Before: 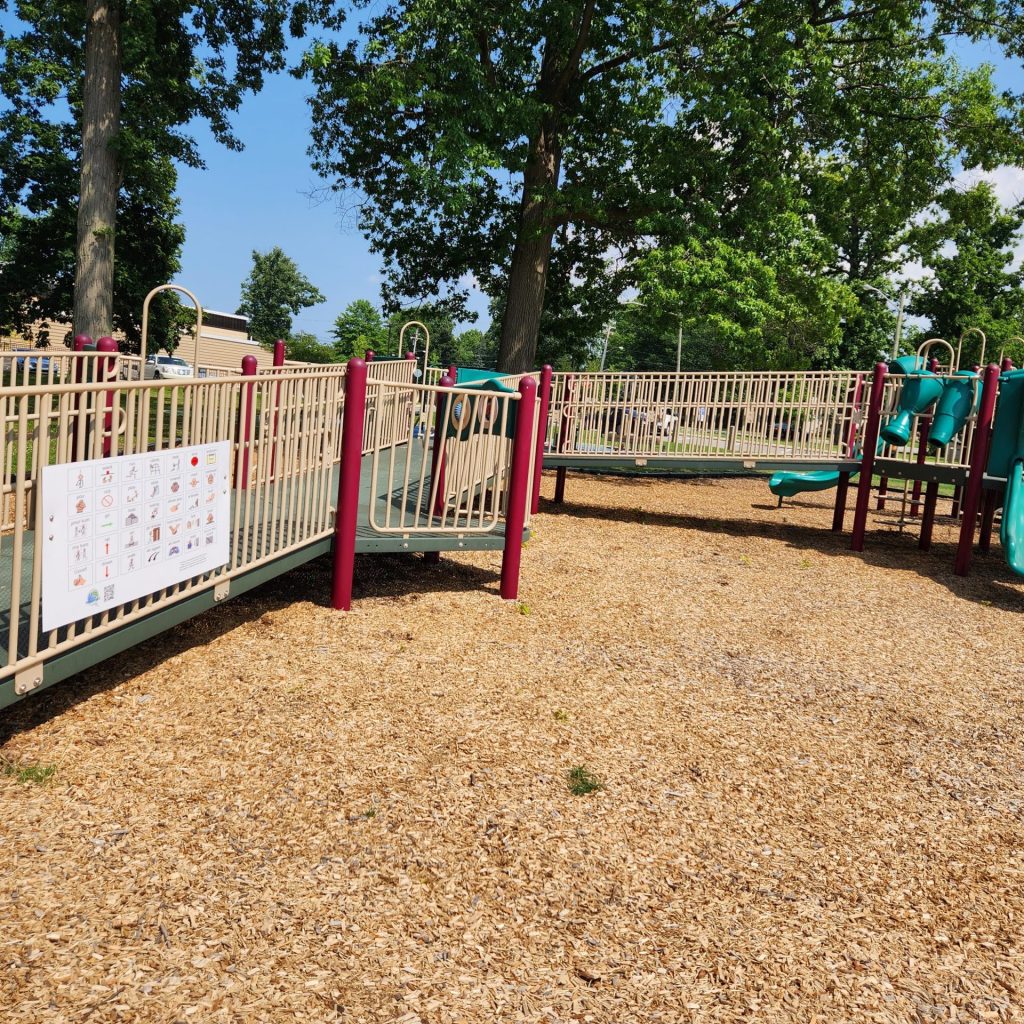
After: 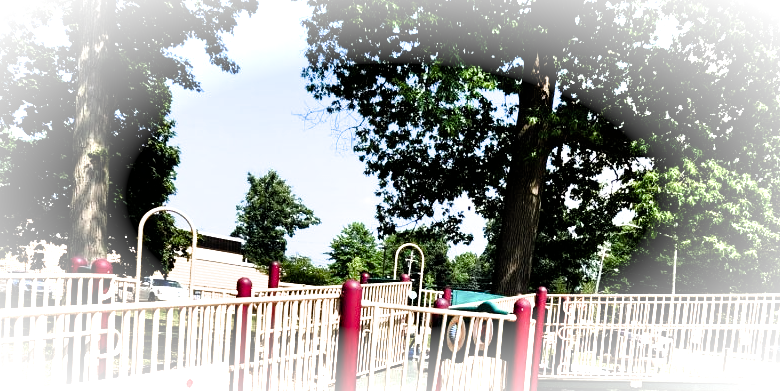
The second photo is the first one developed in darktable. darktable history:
exposure: black level correction 0, exposure 0.587 EV, compensate highlight preservation false
filmic rgb: black relative exposure -8.3 EV, white relative exposure 2.21 EV, threshold 2.99 EV, hardness 7.19, latitude 85.8%, contrast 1.694, highlights saturation mix -3.68%, shadows ↔ highlights balance -2.1%, enable highlight reconstruction true
color balance rgb: perceptual saturation grading › global saturation 20%, perceptual saturation grading › highlights -49.647%, perceptual saturation grading › shadows 25.424%
vignetting: fall-off start 67.66%, fall-off radius 67.73%, brightness 0.999, saturation -0.492, automatic ratio true
crop: left 0.574%, top 7.63%, right 23.242%, bottom 54.127%
shadows and highlights: low approximation 0.01, soften with gaussian
